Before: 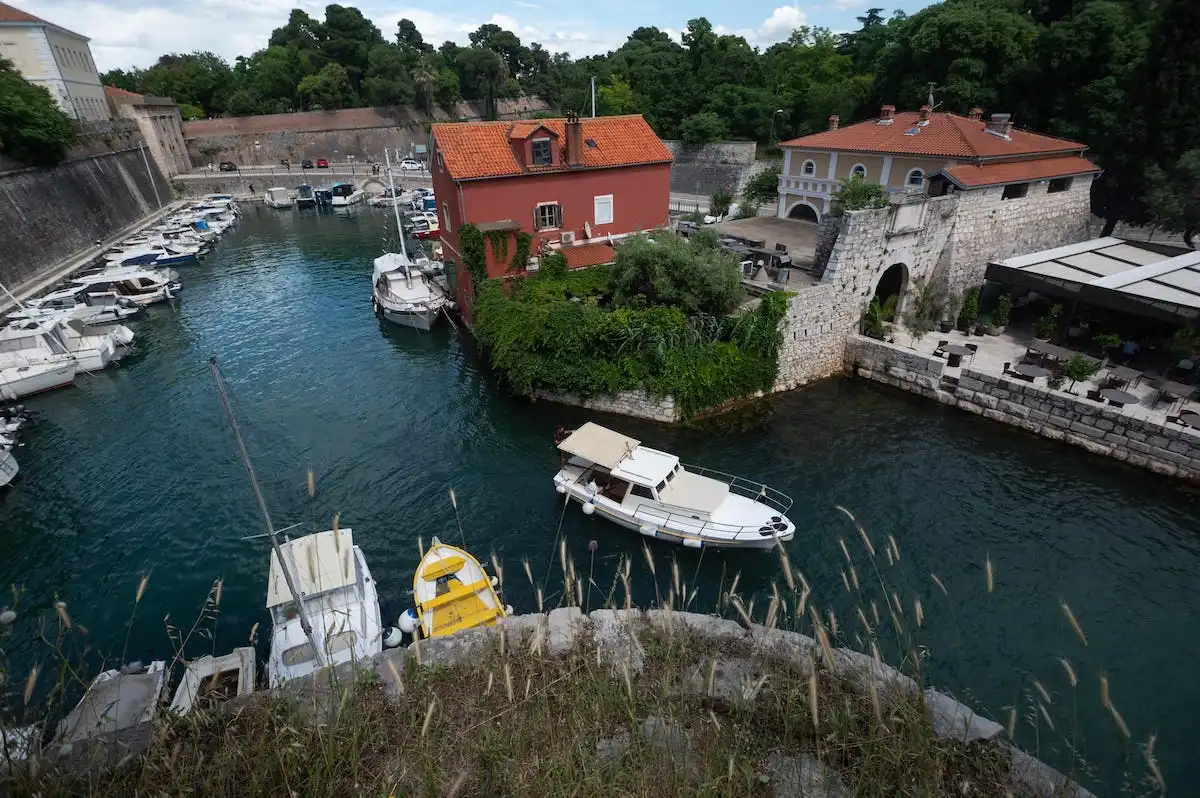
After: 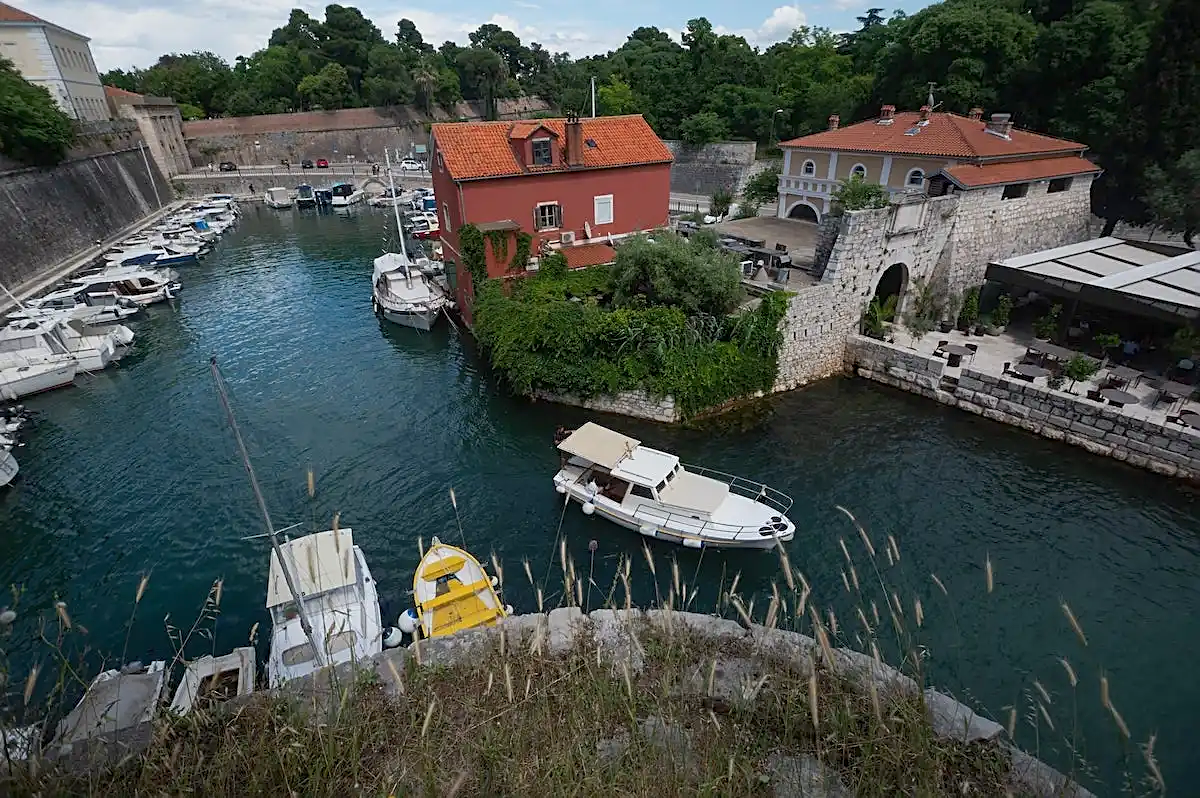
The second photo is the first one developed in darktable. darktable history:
color balance rgb: perceptual saturation grading › global saturation 0.321%, contrast -9.373%
sharpen: on, module defaults
